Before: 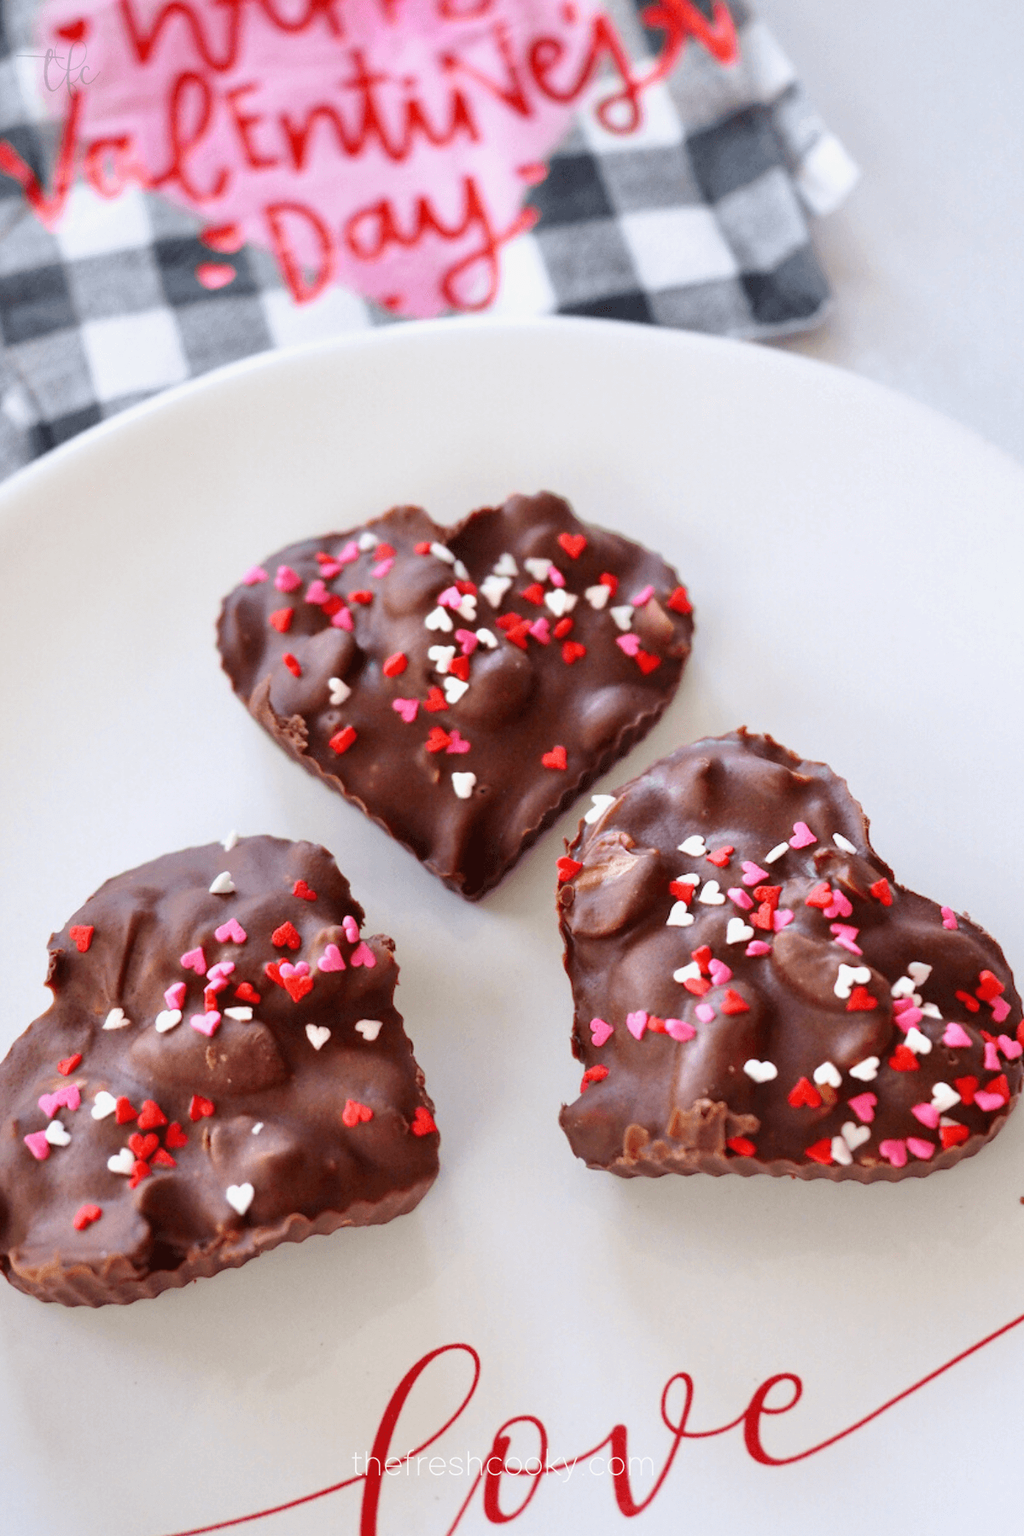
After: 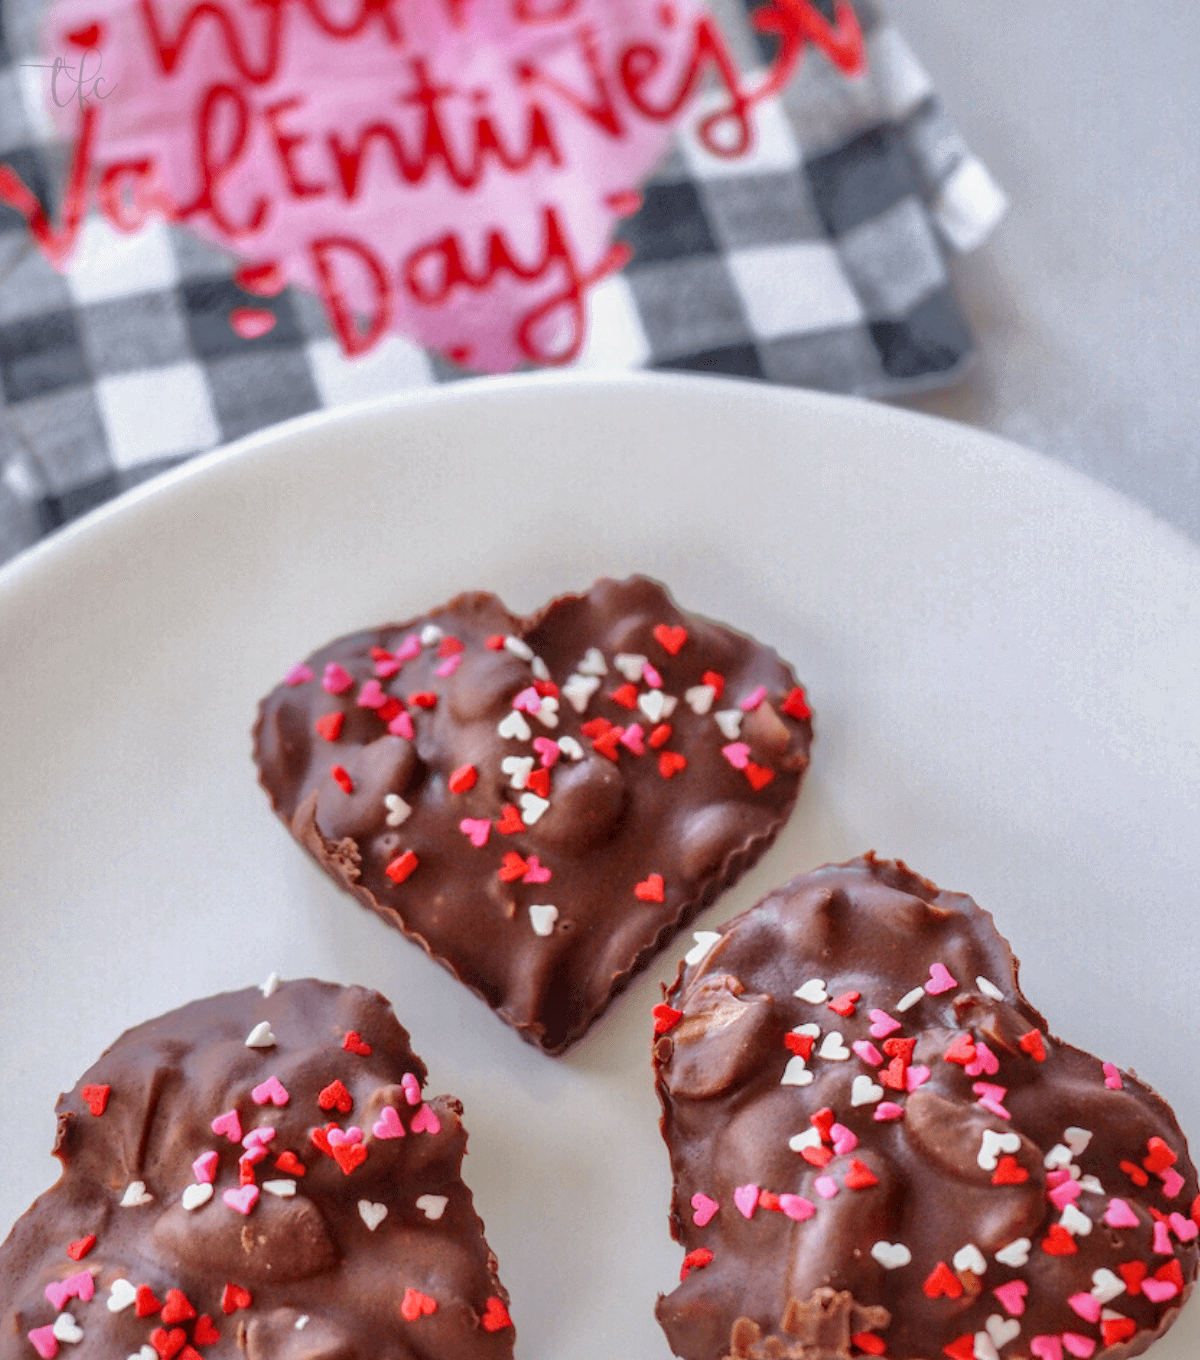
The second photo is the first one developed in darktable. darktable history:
crop: bottom 24.44%
local contrast: highlights 0%, shadows 3%, detail 133%
shadows and highlights: shadows 39.3, highlights -59.9
